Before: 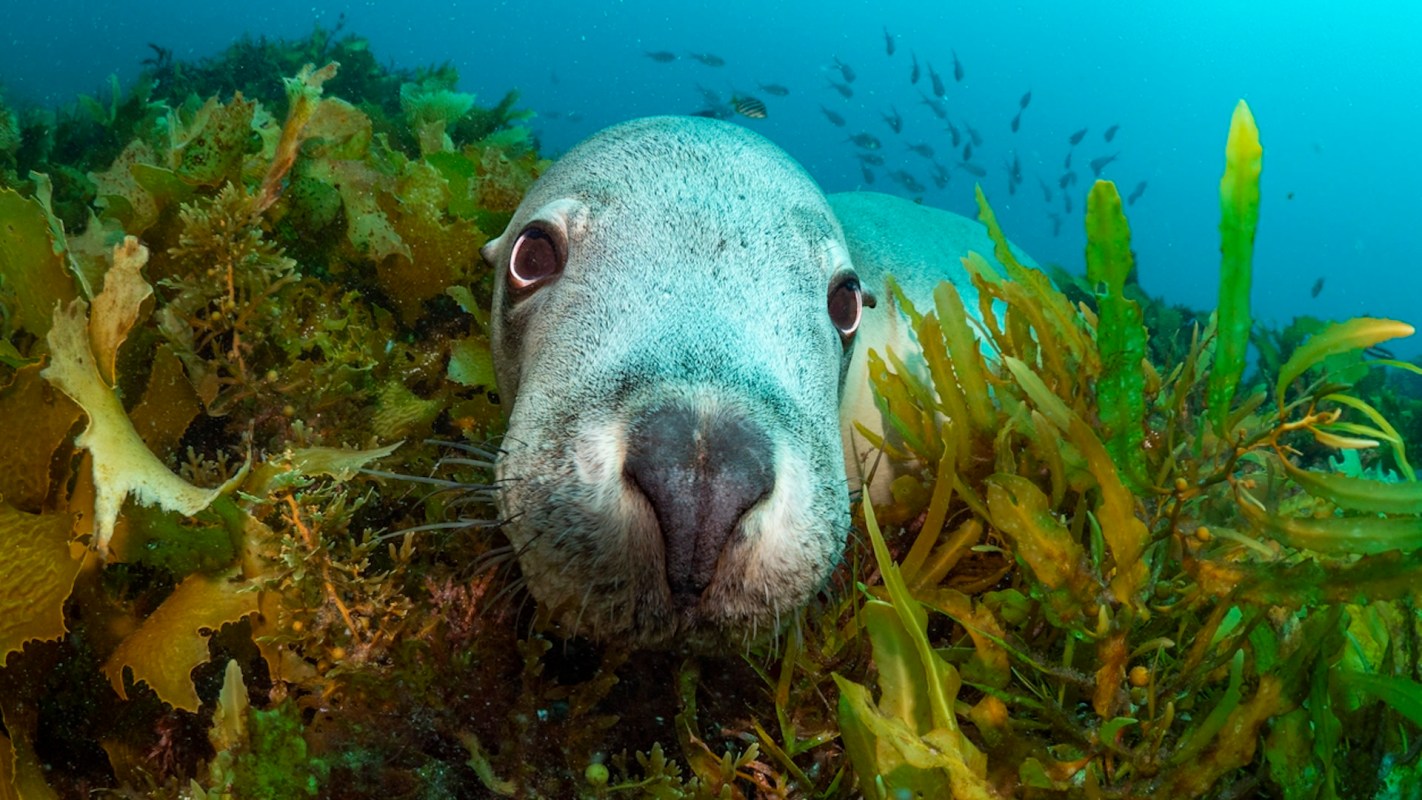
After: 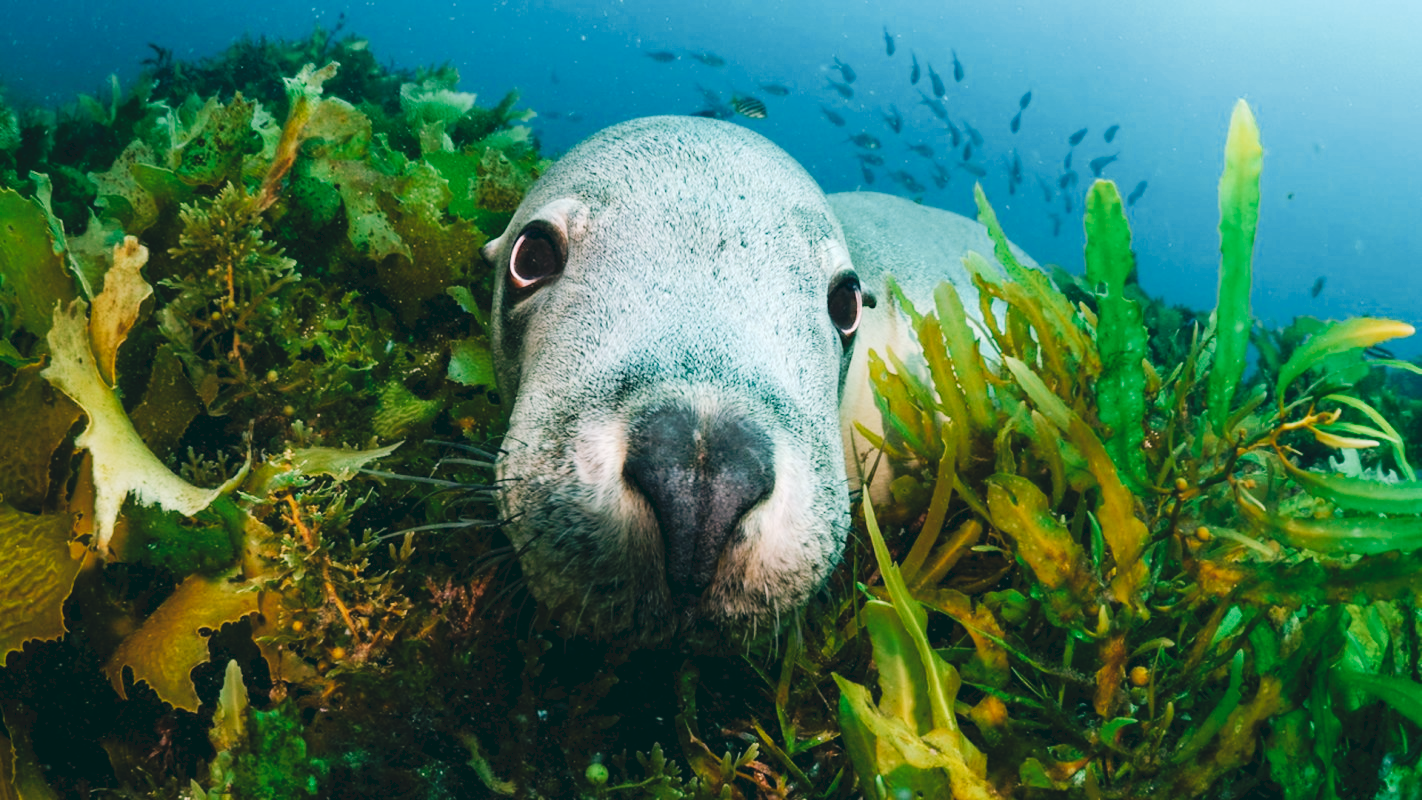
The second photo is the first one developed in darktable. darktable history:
tone curve: curves: ch0 [(0, 0) (0.003, 0.077) (0.011, 0.078) (0.025, 0.078) (0.044, 0.08) (0.069, 0.088) (0.1, 0.102) (0.136, 0.12) (0.177, 0.148) (0.224, 0.191) (0.277, 0.261) (0.335, 0.335) (0.399, 0.419) (0.468, 0.522) (0.543, 0.611) (0.623, 0.702) (0.709, 0.779) (0.801, 0.855) (0.898, 0.918) (1, 1)], preserve colors none
color look up table: target L [96.96, 97.78, 93.54, 92.28, 93.56, 93.56, 81.44, 73.95, 66.45, 54.51, 51.32, 49.05, 46.73, 20.34, 200.99, 74.67, 81.39, 69.11, 61.14, 61.88, 52.54, 53.45, 47.86, 47.38, 43.27, 43.13, 30.38, 22.21, 17.18, 88.54, 72.61, 72, 69.41, 57.54, 65.25, 55.59, 48.64, 49.49, 35.69, 31.47, 16.08, 6.146, 3.368, 80.31, 67.47, 64.24, 55.2, 41.35, 25.74], target a [-0.242, -13, -27.28, -23.76, -21.84, -6.561, -15.43, -21.05, -46.89, -37.89, -7.83, -9.465, -25.7, -28.82, 0, 21.79, 0.779, 38.92, 42.21, 16.36, 64.53, 22.19, 65.93, 62.6, 21.8, 46.92, 0.703, 19.5, 20.72, 17.4, 41.96, 6.134, 33.53, 11.96, 62.08, 67.7, 19.79, 39.48, 50.25, 38.42, 21.45, -18.3, -6.344, -17.74, 0.697, -4.877, -19.99, 4.297, -4.367], target b [16.42, 42.31, 35.39, 16.72, 0.852, 3.69, 31.56, 4.5, 42.27, 27.2, 26.86, 6.812, 2.096, 14.18, -0.001, 44.77, 76.32, 20.95, 59.41, 44.22, 45.89, 12.27, 25.7, 56.25, 41.5, 42.71, 2.004, 25.75, 4.643, -11.99, -12.92, 0.973, -36.98, -10.16, -37.83, -16.91, -68.2, -27.28, -57.03, -17.53, -41.34, -8.193, -28.44, -17.88, -22.44, -45.68, -17.01, -51.87, -21.26], num patches 49
